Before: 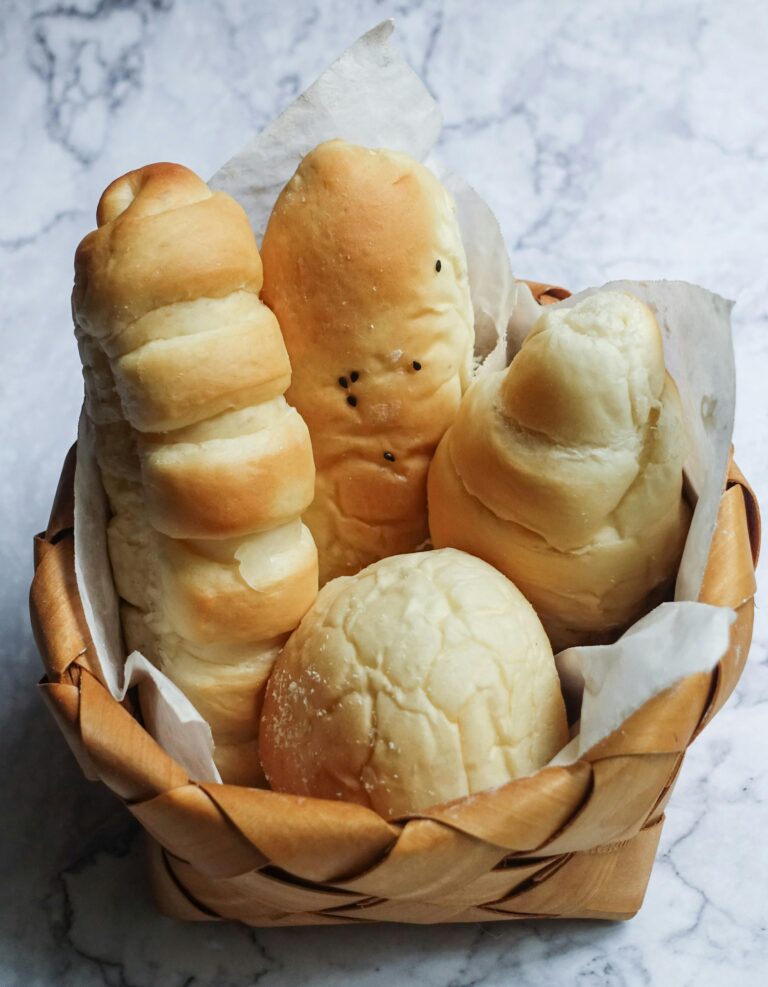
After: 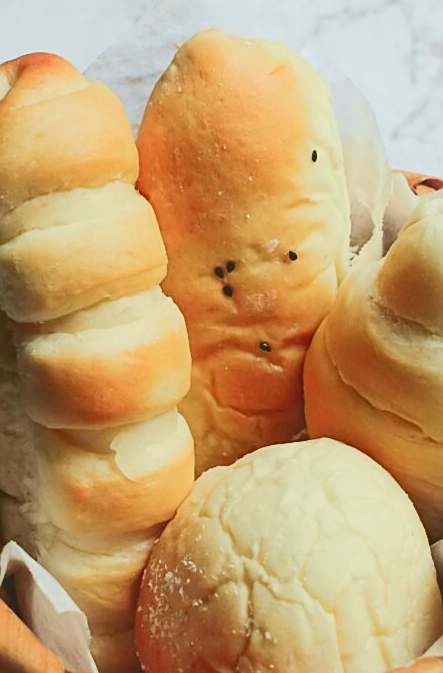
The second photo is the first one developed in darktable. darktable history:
crop: left 16.202%, top 11.208%, right 26.045%, bottom 20.557%
contrast equalizer: octaves 7, y [[0.6 ×6], [0.55 ×6], [0 ×6], [0 ×6], [0 ×6]], mix -0.36
sharpen: on, module defaults
tone curve: curves: ch0 [(0, 0.11) (0.181, 0.223) (0.405, 0.46) (0.456, 0.528) (0.634, 0.728) (0.877, 0.89) (0.984, 0.935)]; ch1 [(0, 0.052) (0.443, 0.43) (0.492, 0.485) (0.566, 0.579) (0.595, 0.625) (0.608, 0.654) (0.65, 0.708) (1, 0.961)]; ch2 [(0, 0) (0.33, 0.301) (0.421, 0.443) (0.447, 0.489) (0.495, 0.492) (0.537, 0.57) (0.586, 0.591) (0.663, 0.686) (1, 1)], color space Lab, independent channels, preserve colors none
